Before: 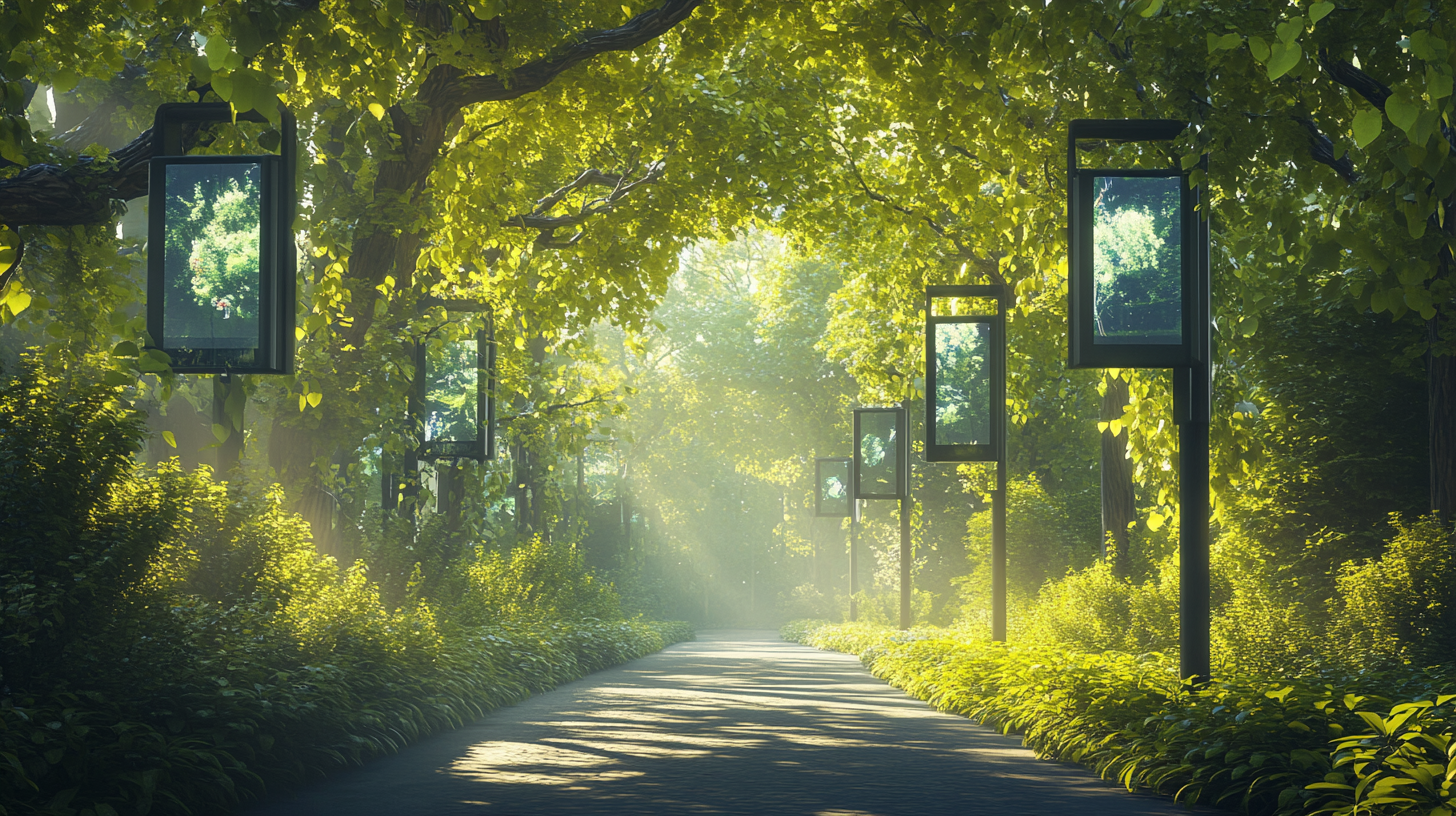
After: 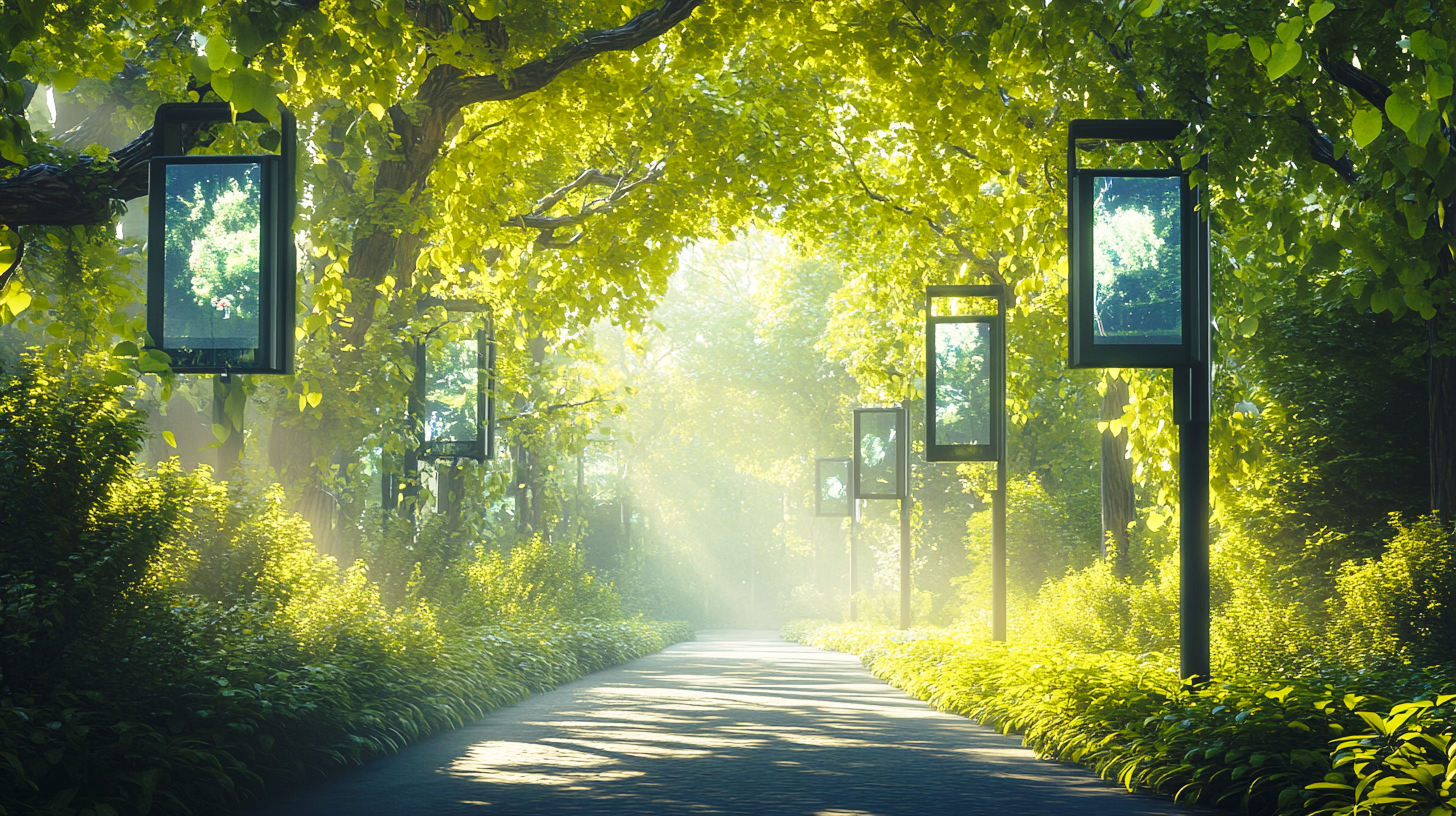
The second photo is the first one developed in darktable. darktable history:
vibrance: vibrance 14%
base curve: curves: ch0 [(0, 0) (0.028, 0.03) (0.121, 0.232) (0.46, 0.748) (0.859, 0.968) (1, 1)], preserve colors none
